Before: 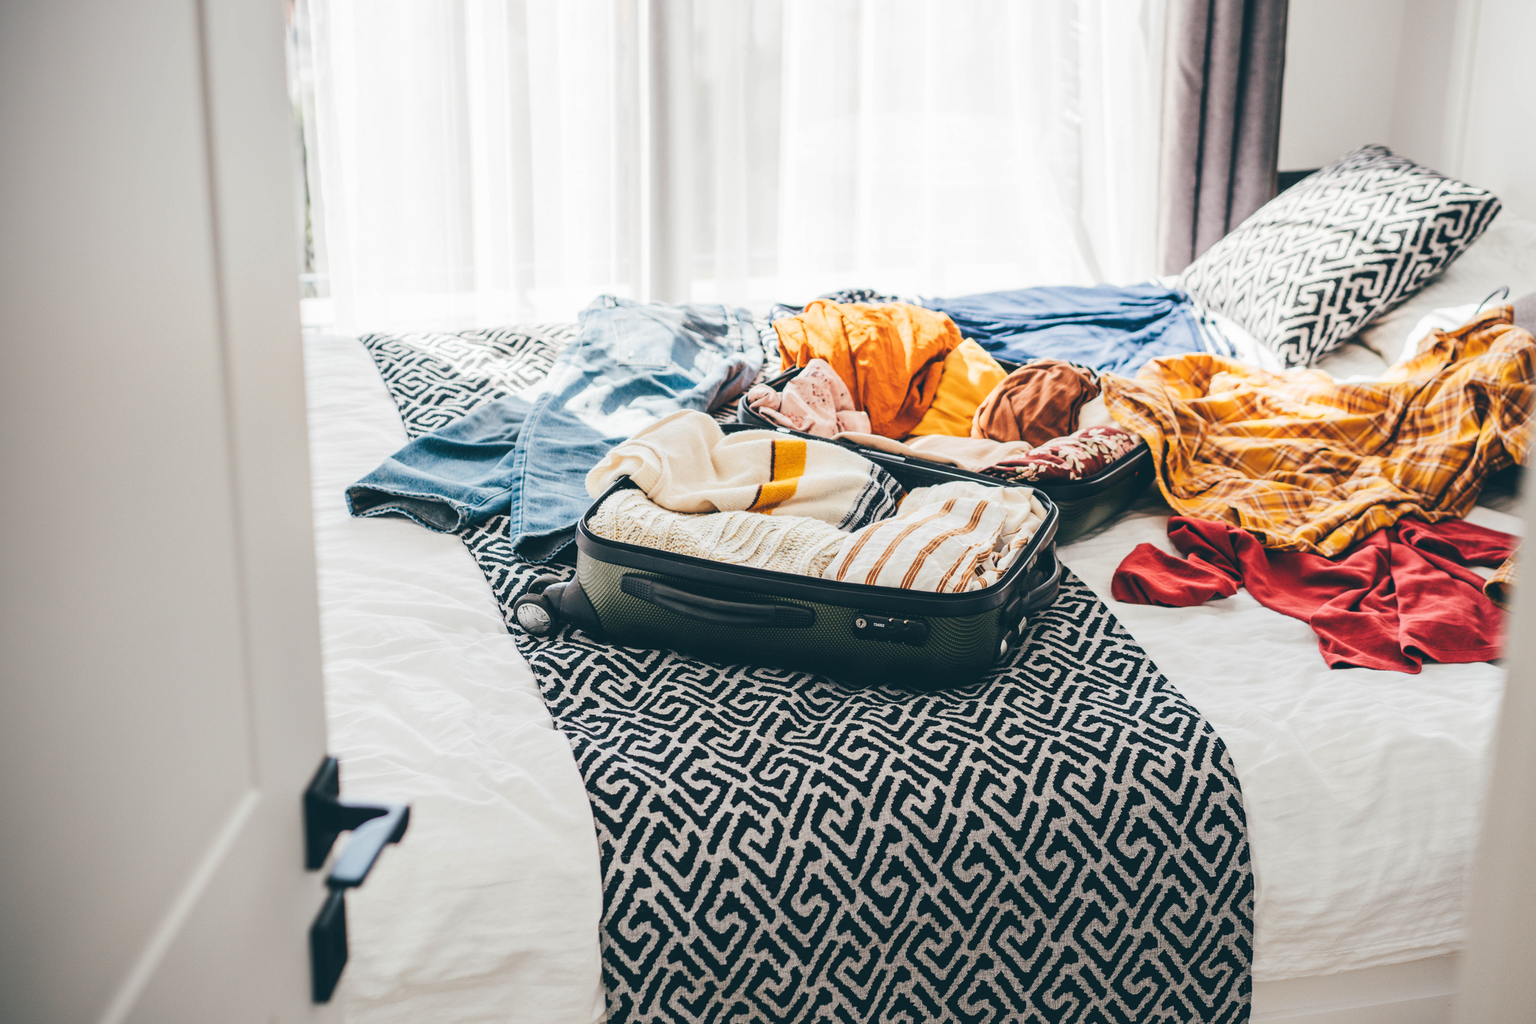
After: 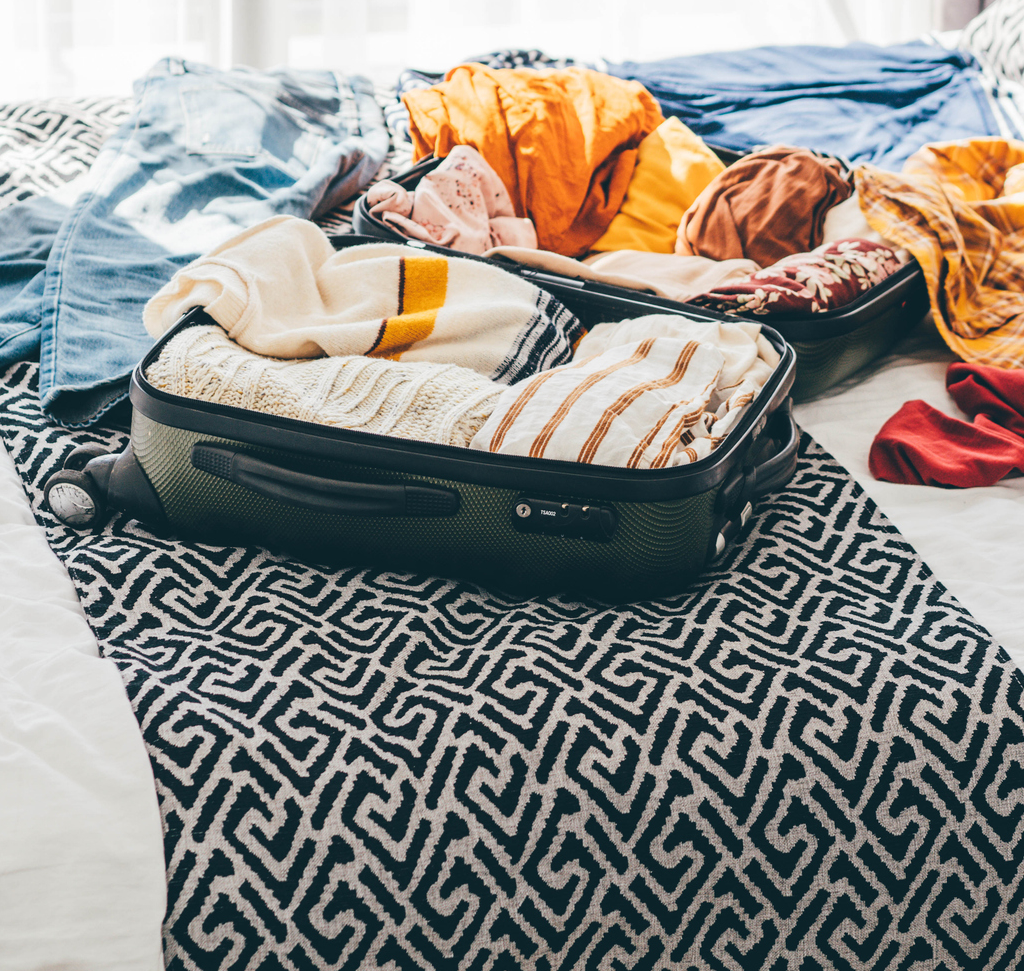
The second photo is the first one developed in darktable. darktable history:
crop: left 31.376%, top 24.8%, right 20.304%, bottom 6.488%
